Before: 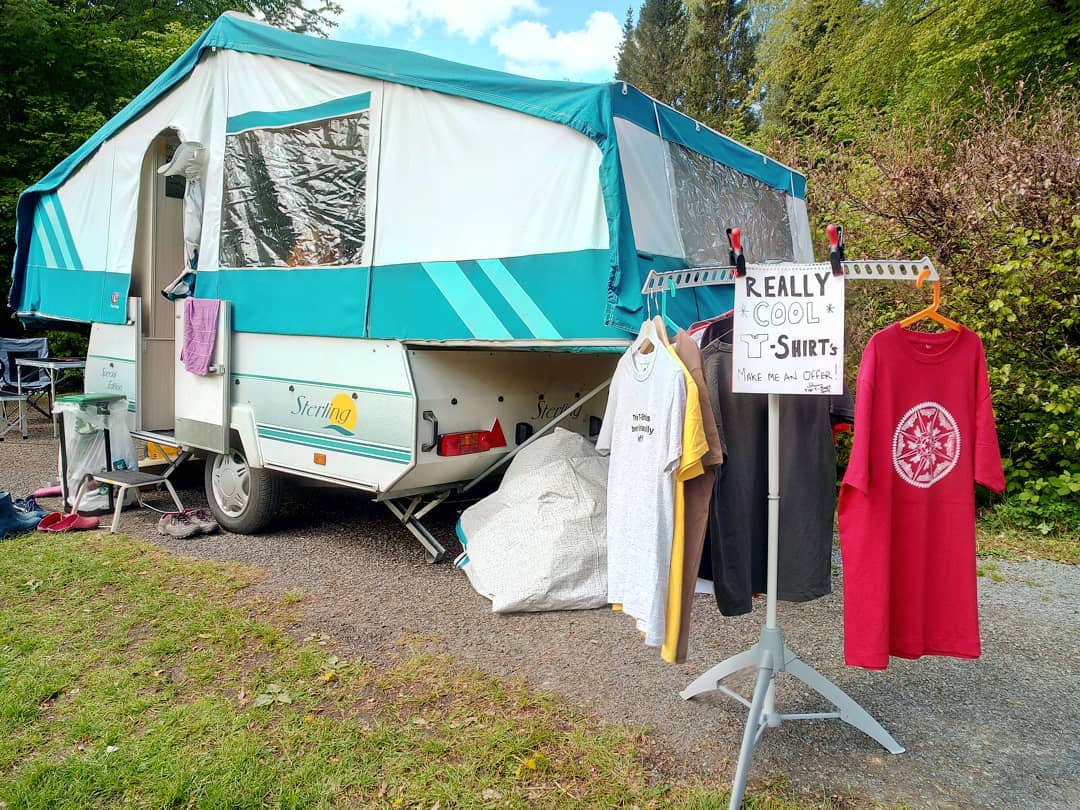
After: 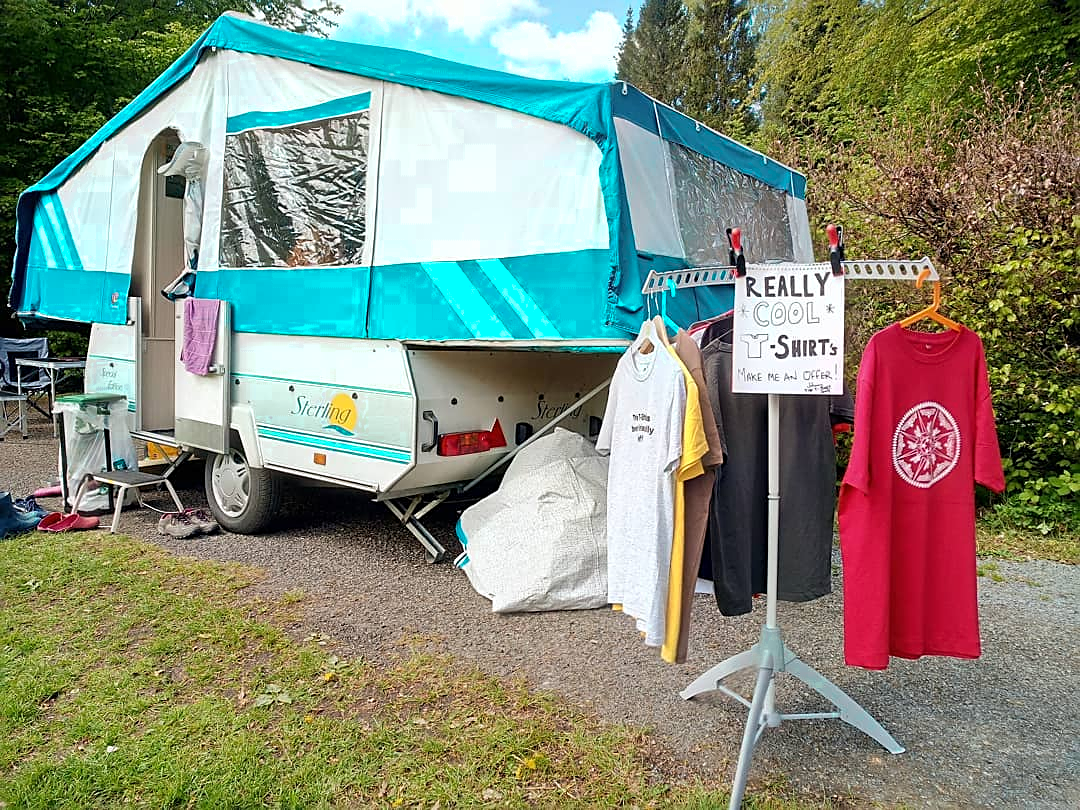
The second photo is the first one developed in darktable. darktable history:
exposure: compensate exposure bias true, compensate highlight preservation false
sharpen: amount 0.498
color zones: curves: ch0 [(0.25, 0.5) (0.423, 0.5) (0.443, 0.5) (0.521, 0.756) (0.568, 0.5) (0.576, 0.5) (0.75, 0.5)]; ch1 [(0.25, 0.5) (0.423, 0.5) (0.443, 0.5) (0.539, 0.873) (0.624, 0.565) (0.631, 0.5) (0.75, 0.5)]
